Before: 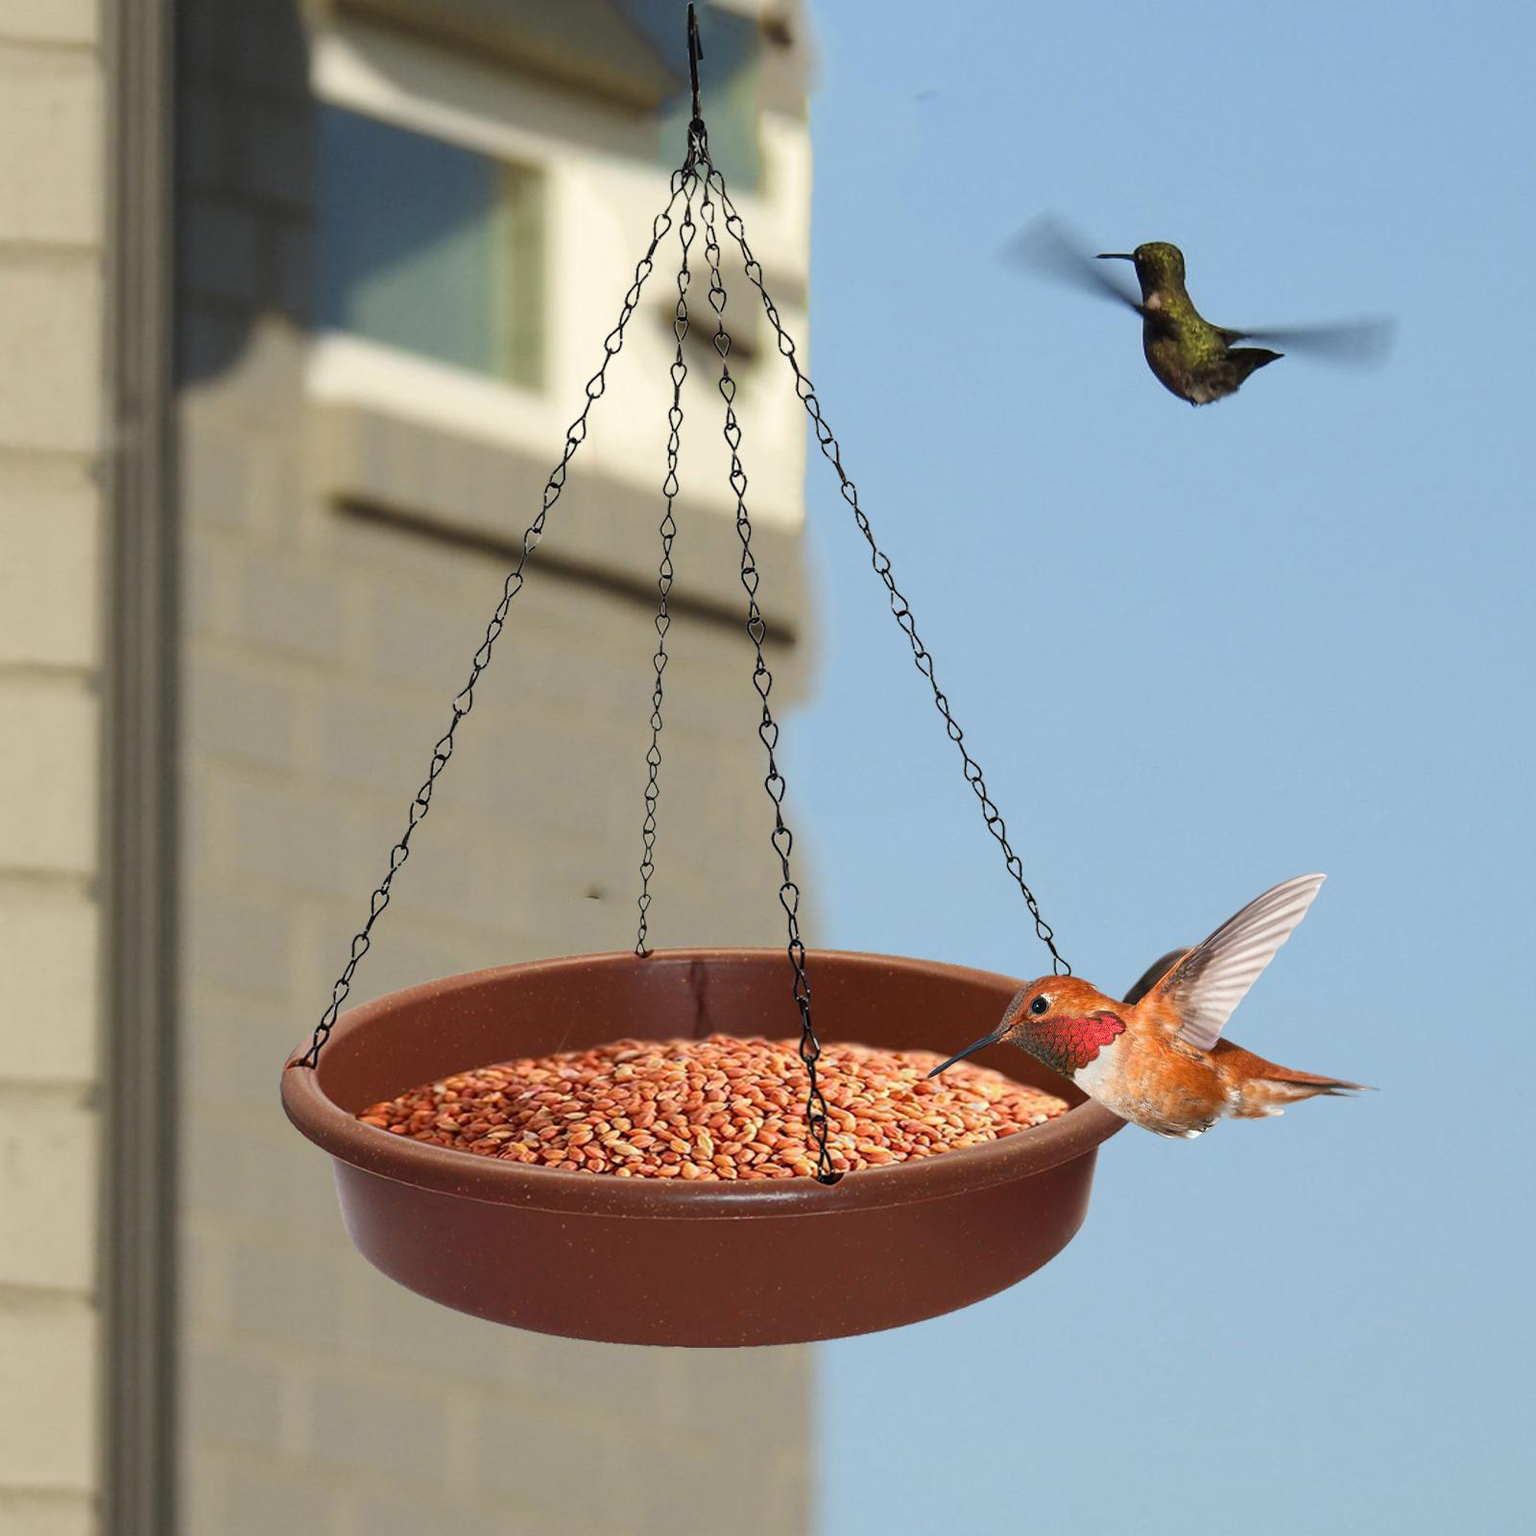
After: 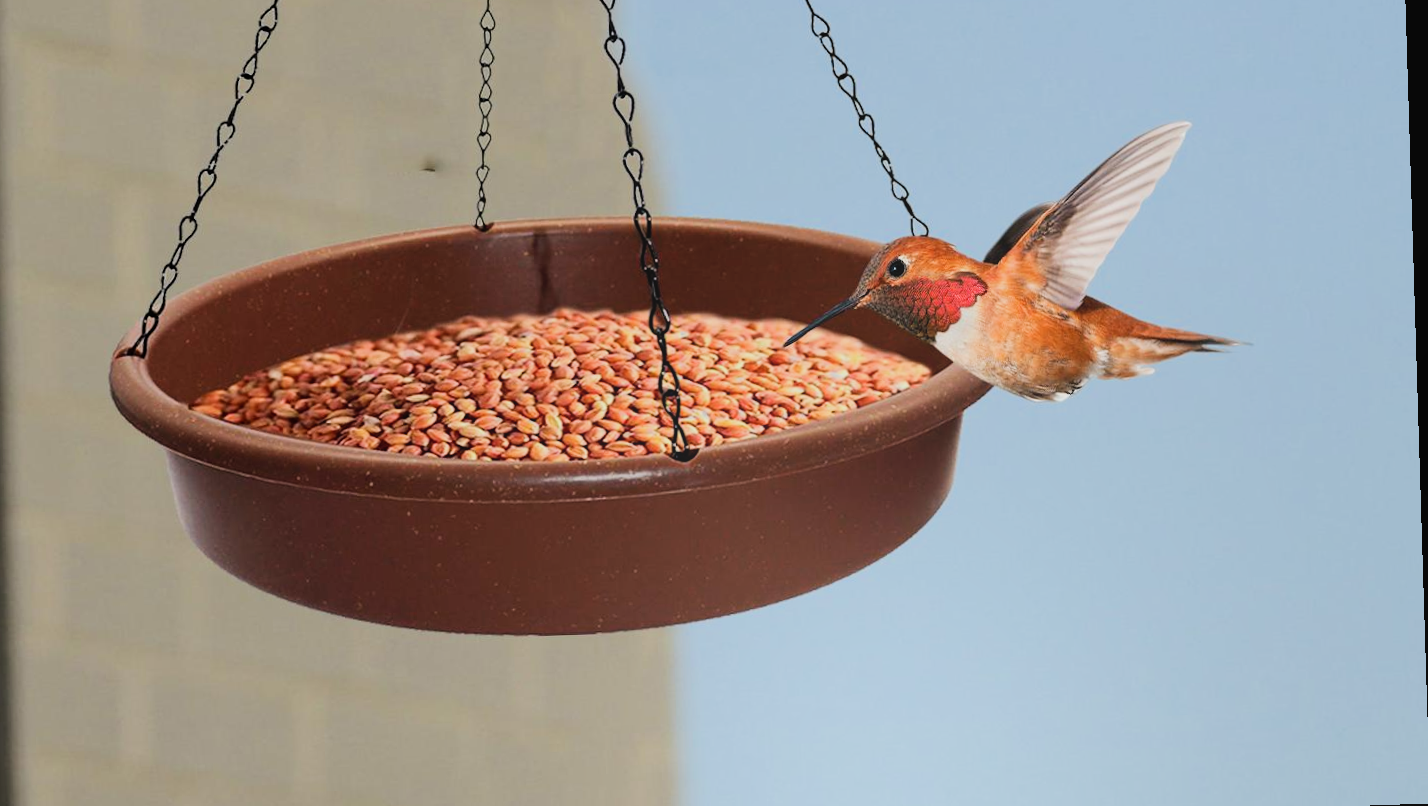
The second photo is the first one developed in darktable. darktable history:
filmic rgb: black relative exposure -7.5 EV, white relative exposure 5 EV, hardness 3.31, contrast 1.3, contrast in shadows safe
bloom: size 40%
rotate and perspective: rotation -1.77°, lens shift (horizontal) 0.004, automatic cropping off
crop and rotate: left 13.306%, top 48.129%, bottom 2.928%
